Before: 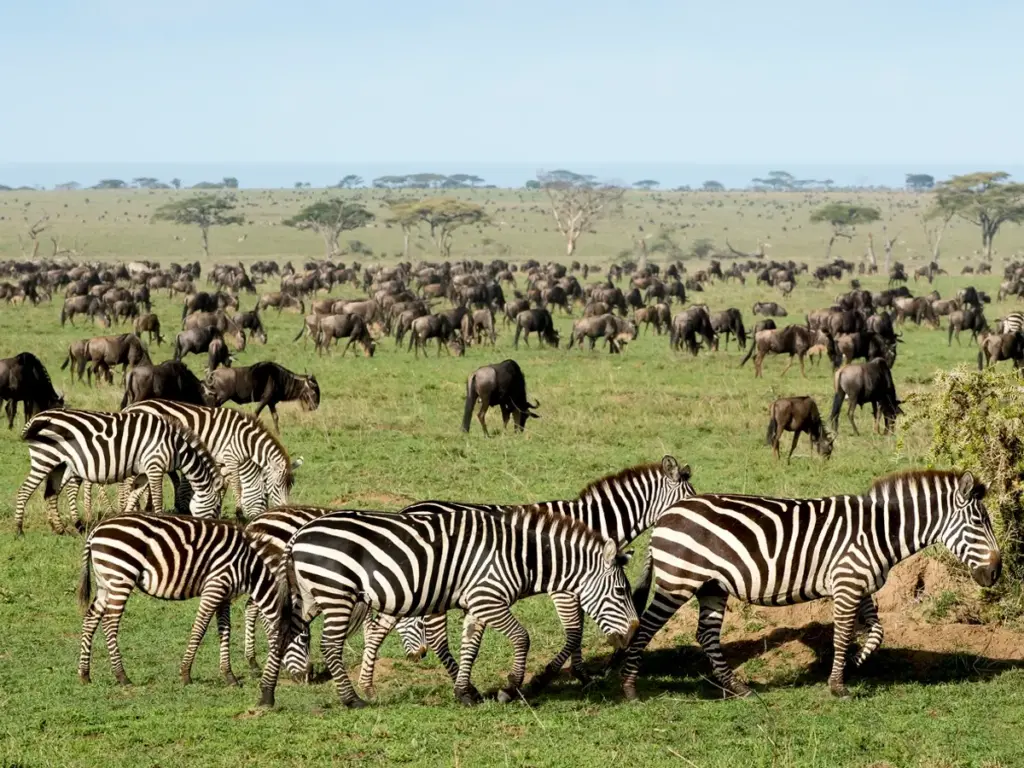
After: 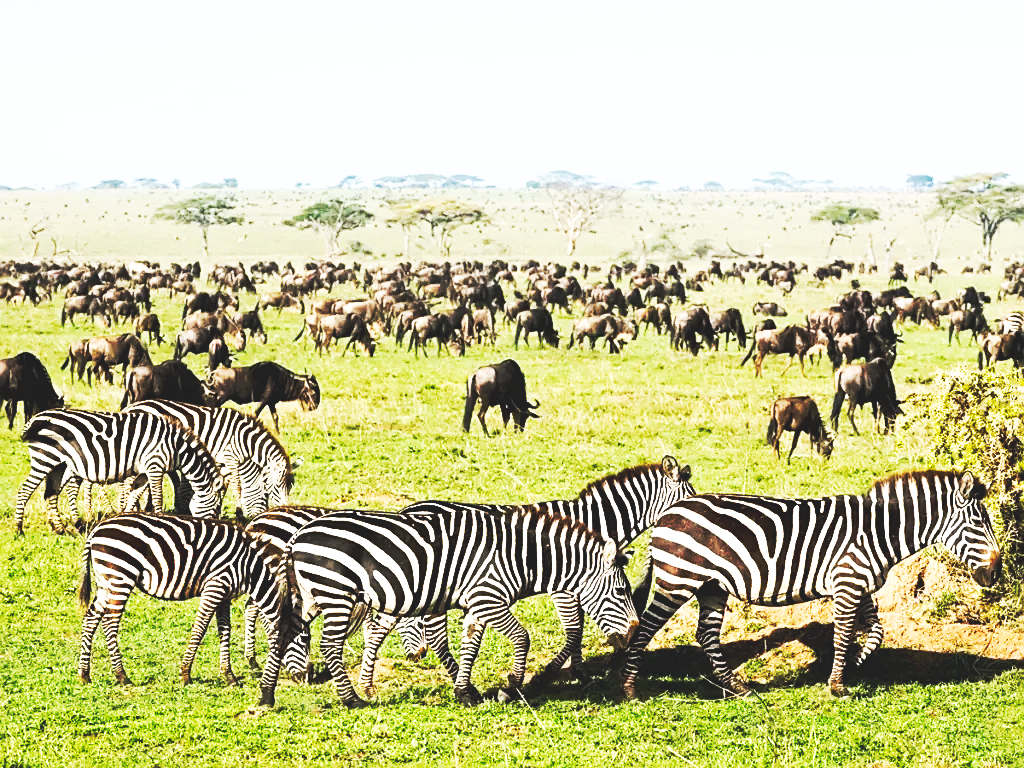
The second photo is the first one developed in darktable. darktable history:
sharpen: on, module defaults
base curve: curves: ch0 [(0, 0.015) (0.085, 0.116) (0.134, 0.298) (0.19, 0.545) (0.296, 0.764) (0.599, 0.982) (1, 1)], preserve colors none
